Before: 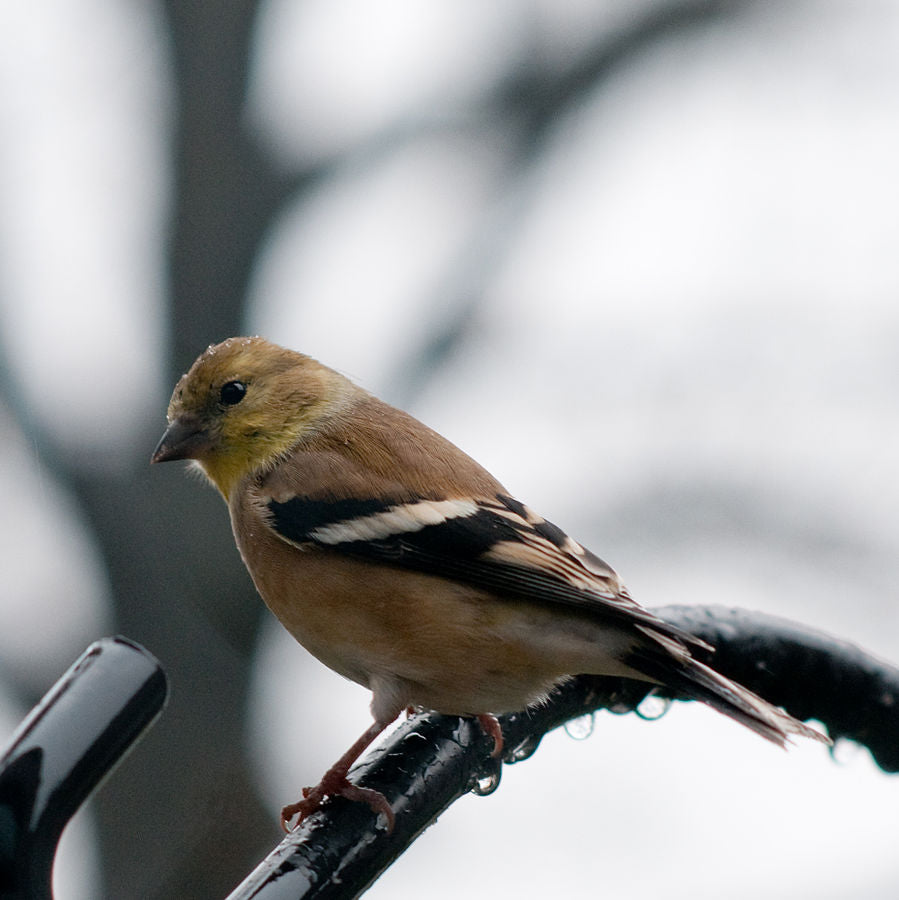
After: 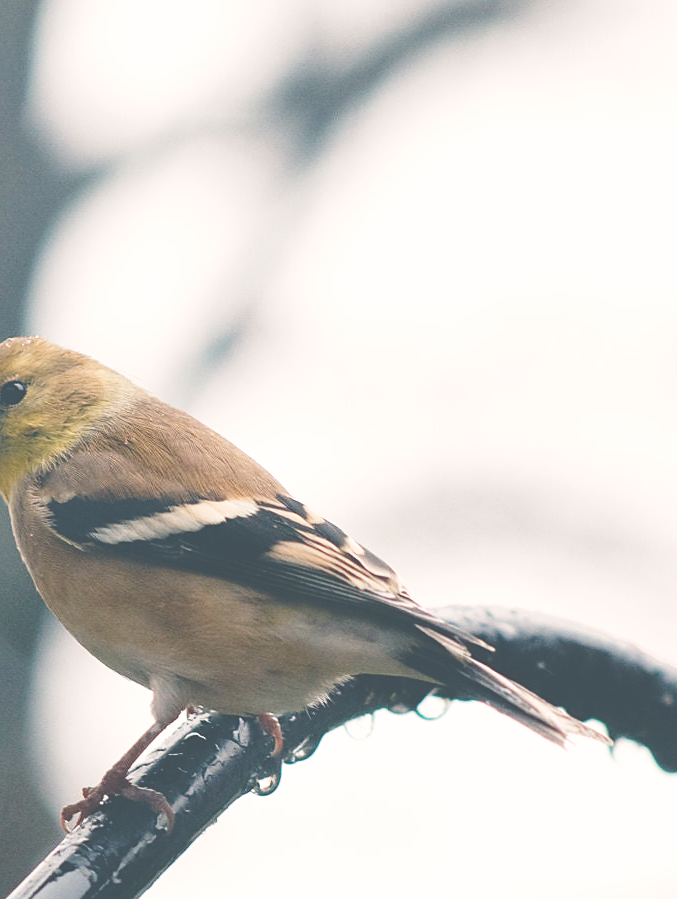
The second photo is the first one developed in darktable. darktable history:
tone equalizer: on, module defaults
sharpen: amount 0.2
base curve: curves: ch0 [(0, 0) (0.008, 0.007) (0.022, 0.029) (0.048, 0.089) (0.092, 0.197) (0.191, 0.399) (0.275, 0.534) (0.357, 0.65) (0.477, 0.78) (0.542, 0.833) (0.799, 0.973) (1, 1)], preserve colors none
crop and rotate: left 24.6%
color balance rgb: shadows lift › chroma 5.41%, shadows lift › hue 240°, highlights gain › chroma 3.74%, highlights gain › hue 60°, saturation formula JzAzBz (2021)
exposure: black level correction -0.041, exposure 0.064 EV, compensate highlight preservation false
